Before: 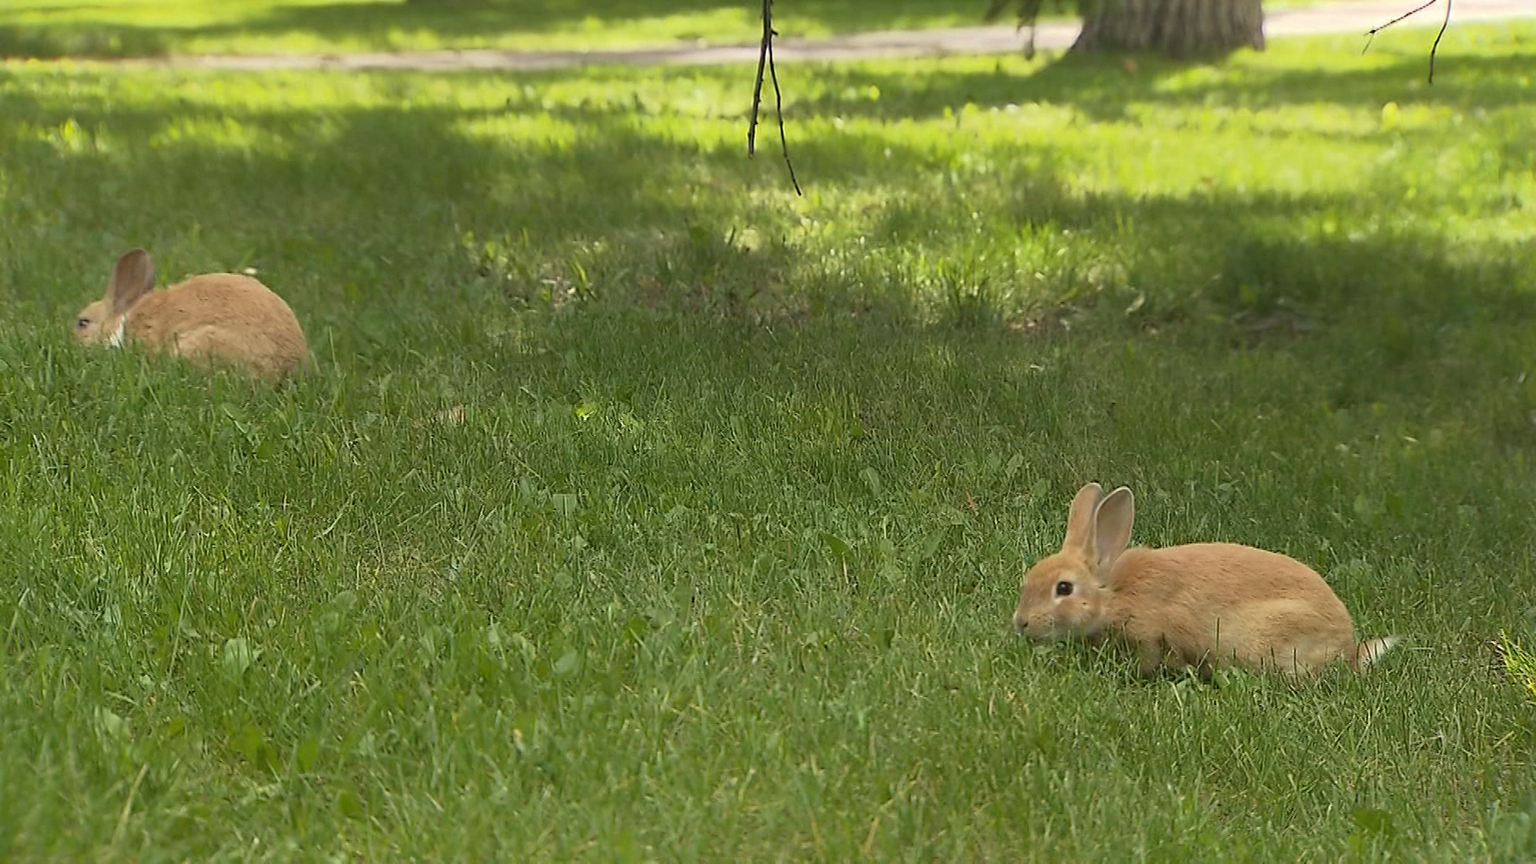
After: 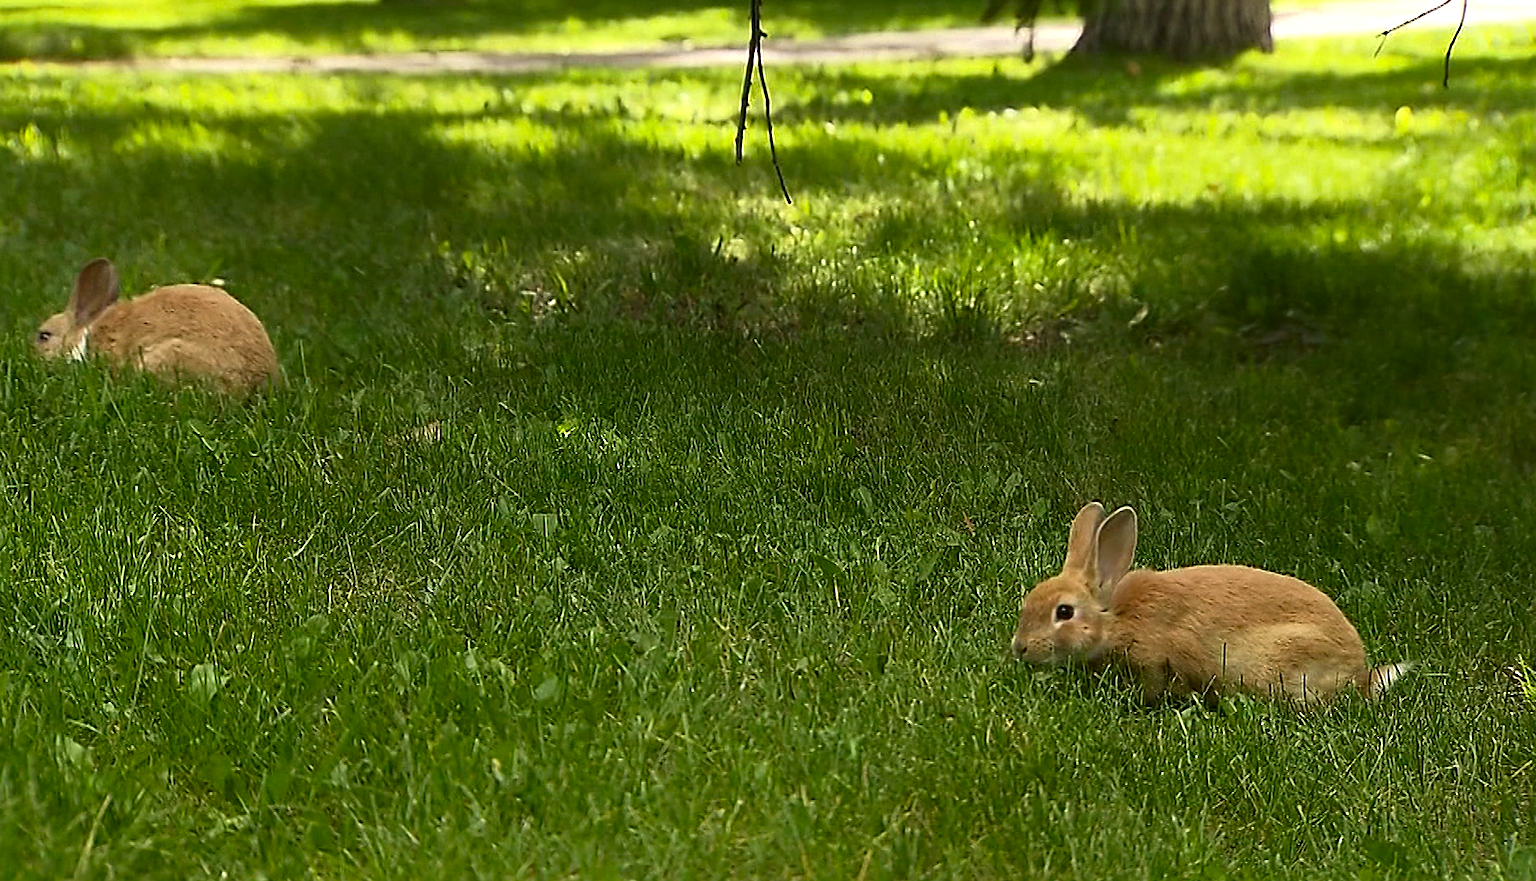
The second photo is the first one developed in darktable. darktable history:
contrast brightness saturation: contrast 0.104, brightness -0.273, saturation 0.136
crop and rotate: left 2.667%, right 1.172%, bottom 1.883%
tone equalizer: -8 EV -0.377 EV, -7 EV -0.415 EV, -6 EV -0.314 EV, -5 EV -0.202 EV, -3 EV 0.234 EV, -2 EV 0.335 EV, -1 EV 0.372 EV, +0 EV 0.403 EV
sharpen: on, module defaults
